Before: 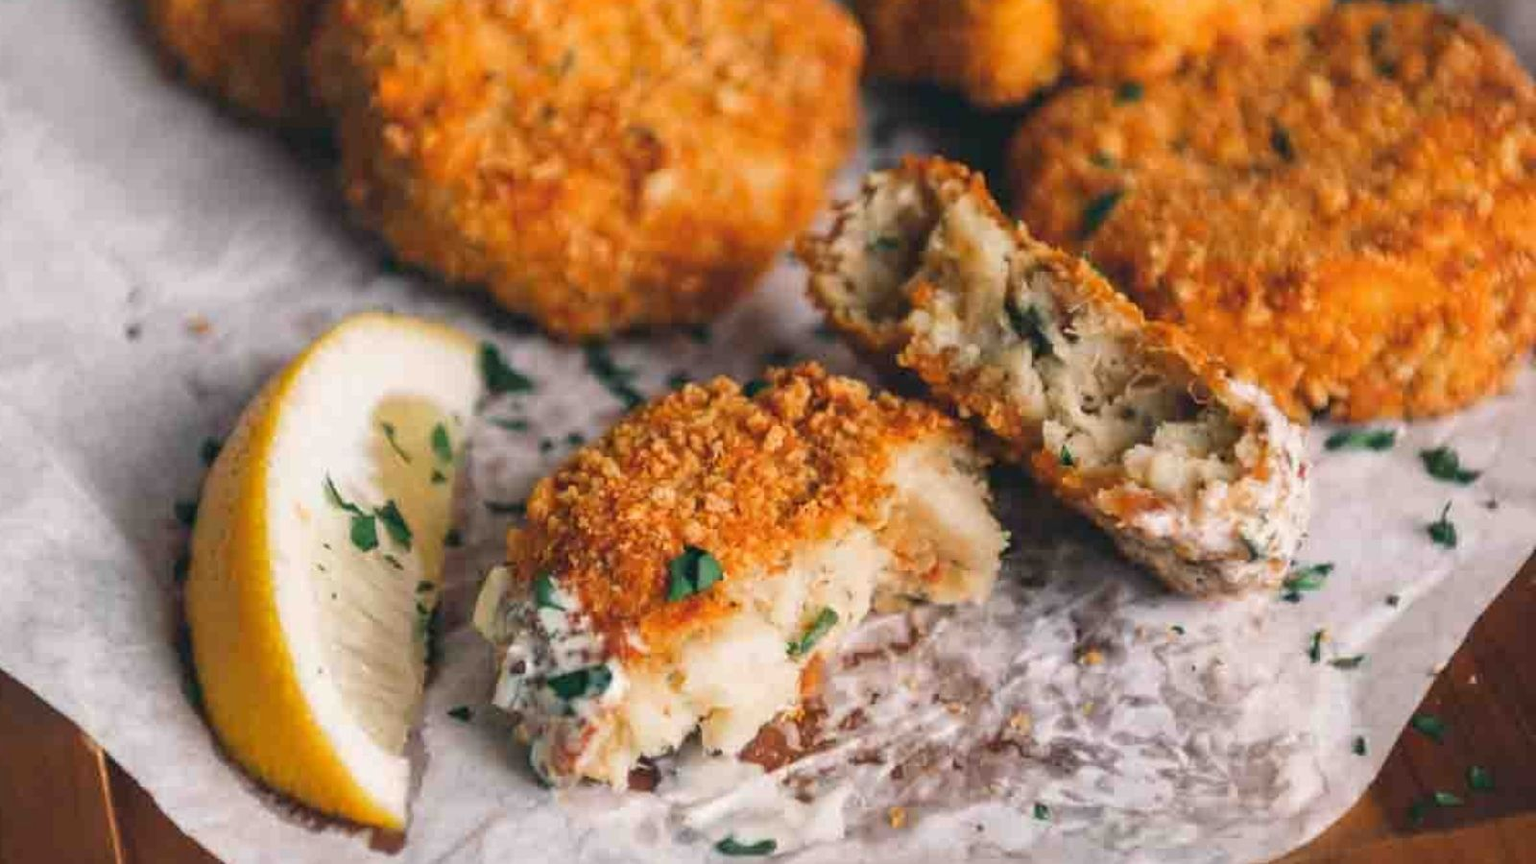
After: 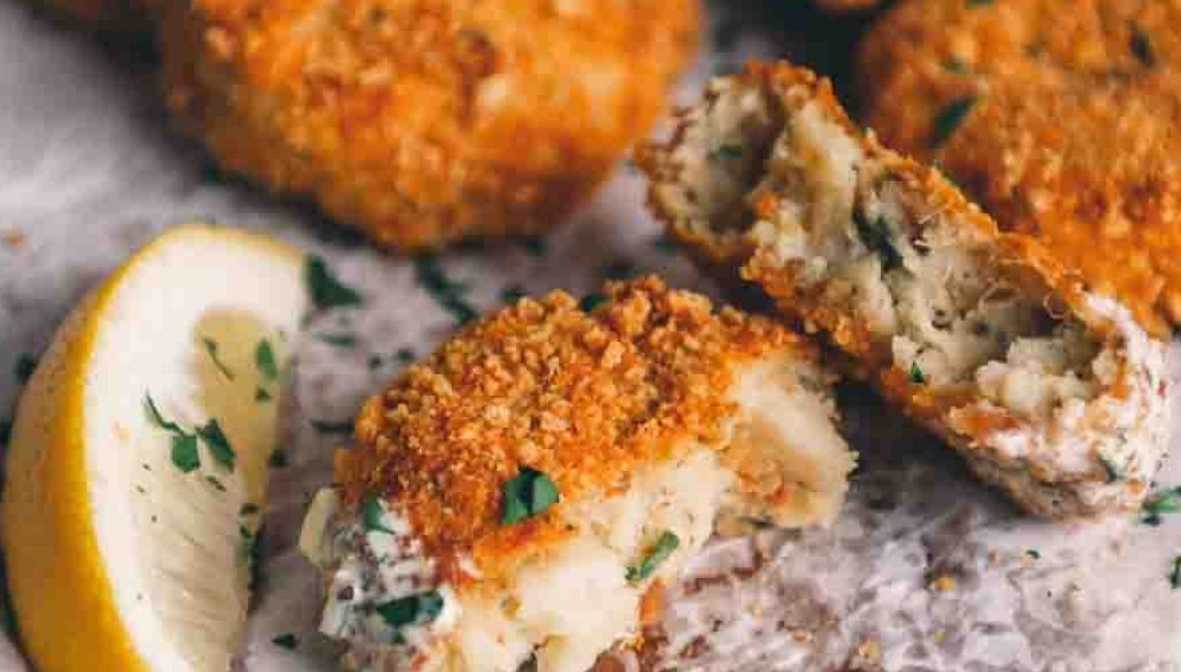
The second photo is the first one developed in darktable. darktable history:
crop and rotate: left 12.141%, top 11.398%, right 14.034%, bottom 13.857%
